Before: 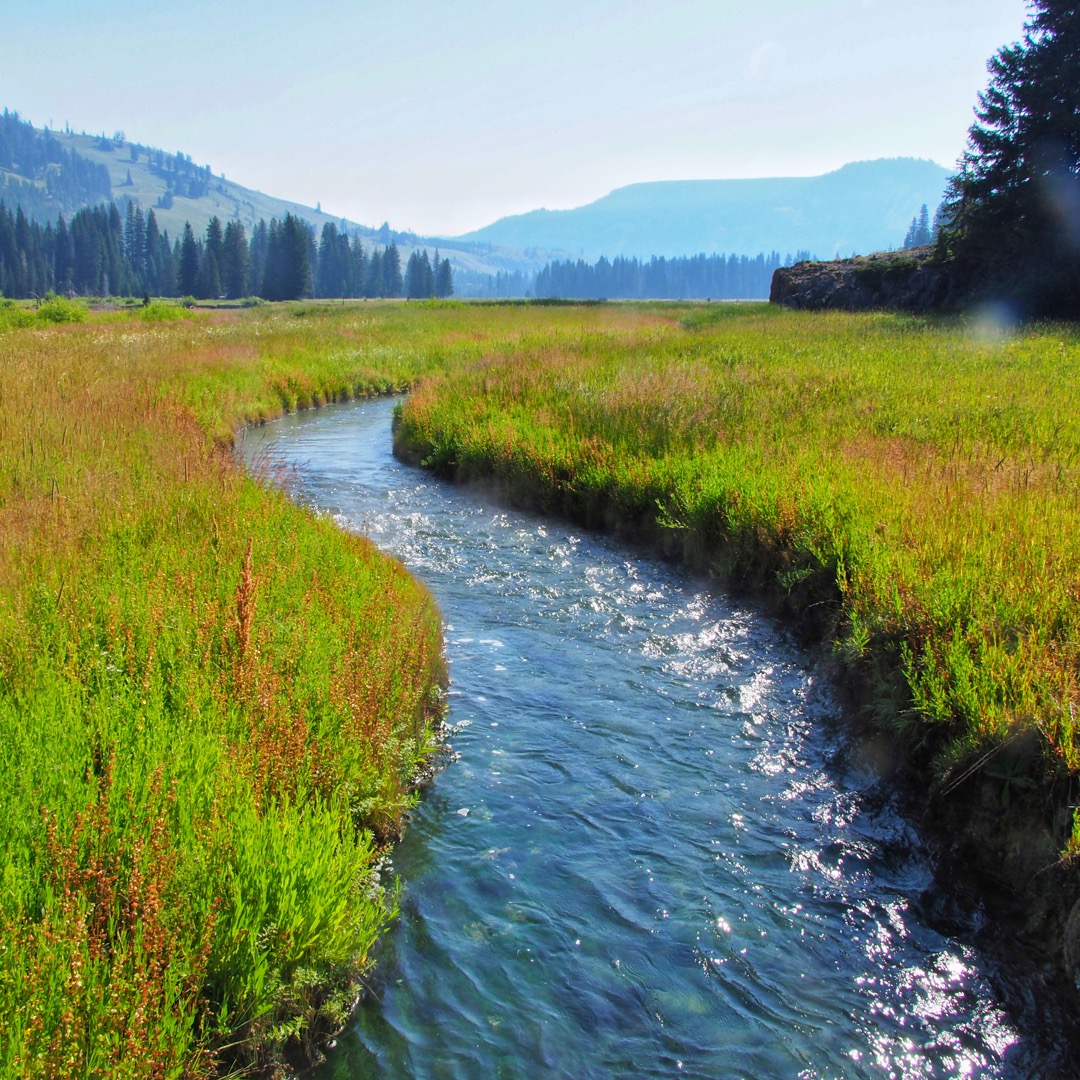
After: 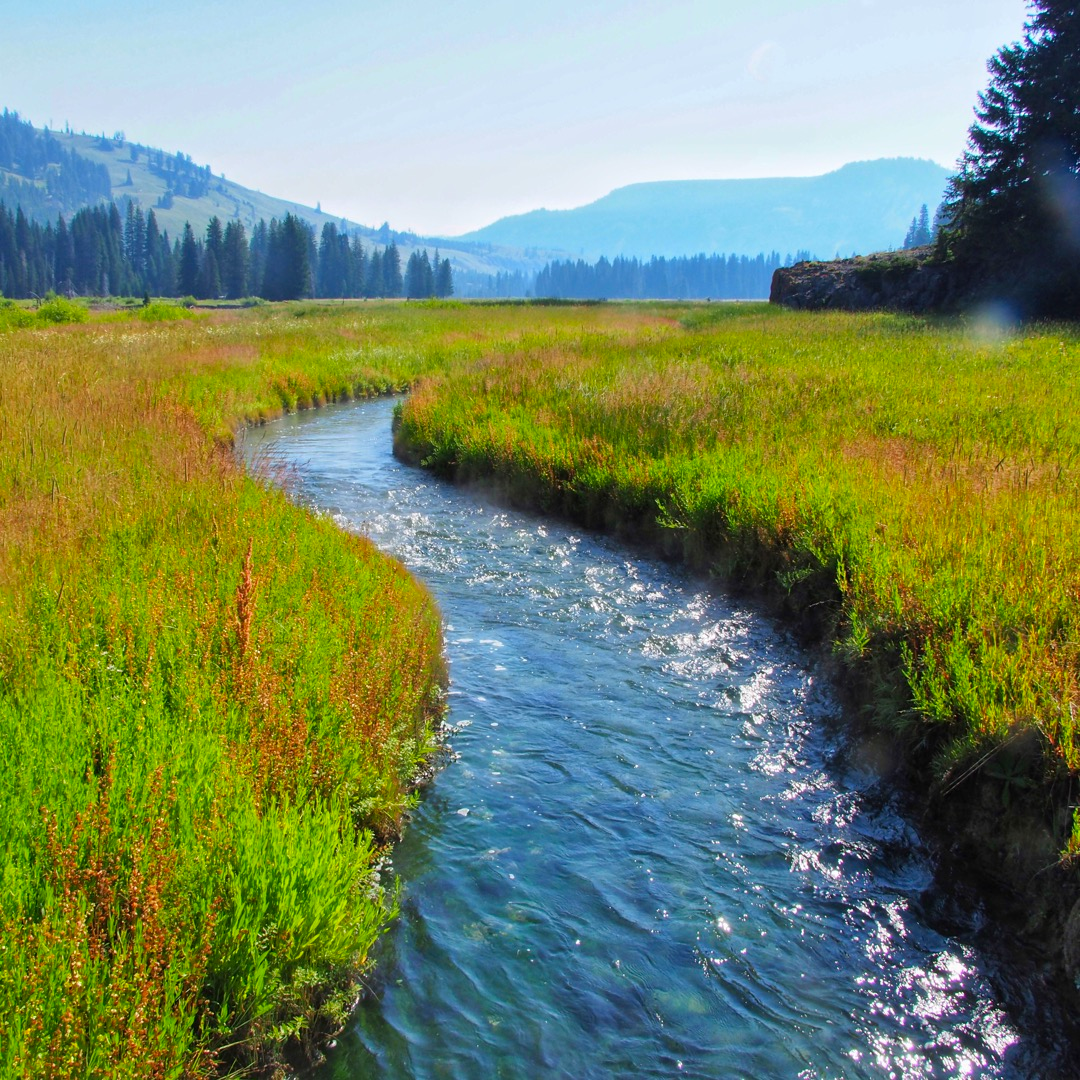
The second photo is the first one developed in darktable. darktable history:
color correction: highlights b* -0.044, saturation 1.13
